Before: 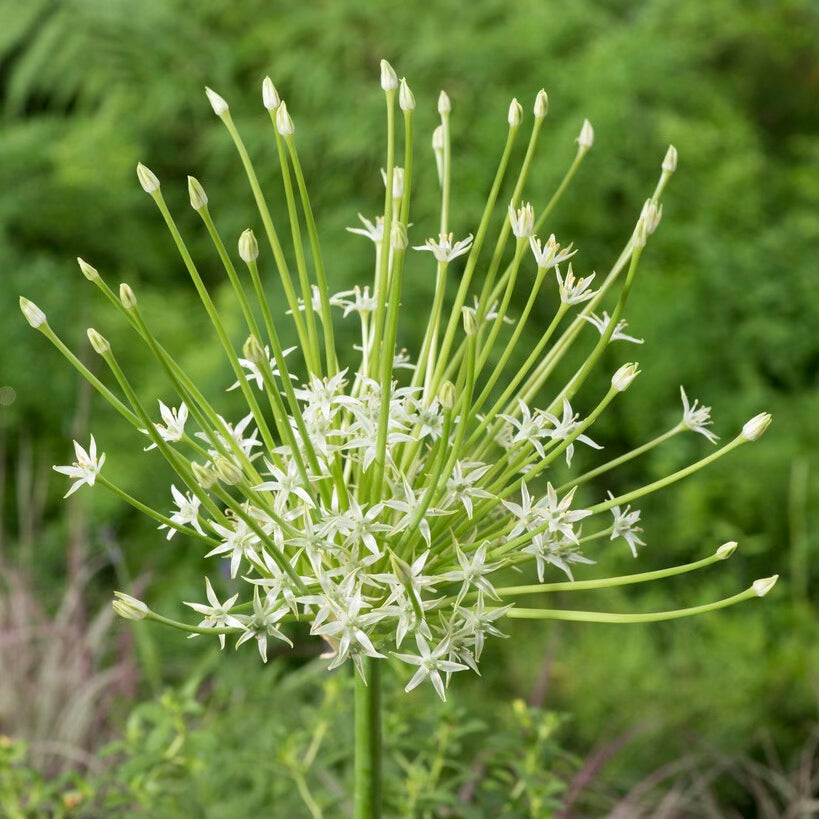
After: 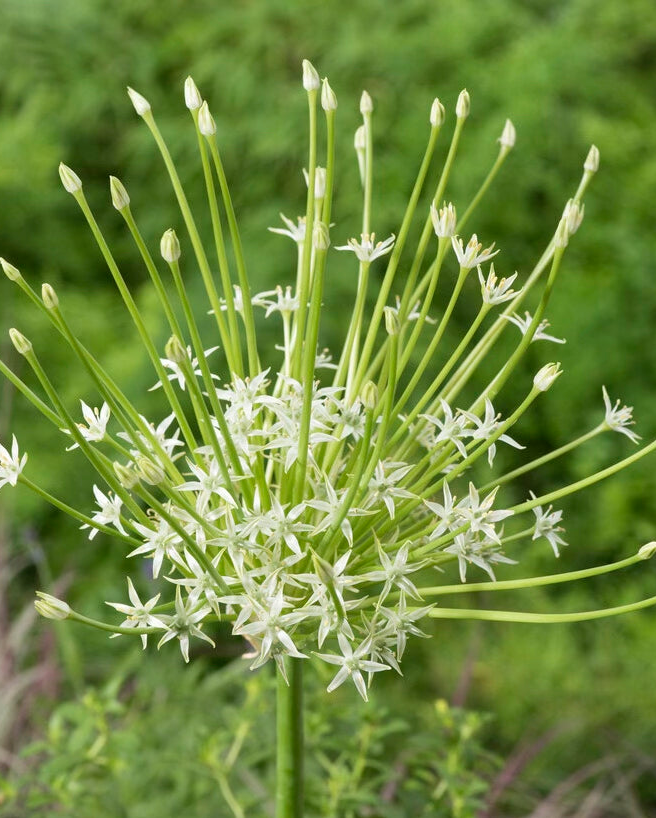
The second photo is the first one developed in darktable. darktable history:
crop and rotate: left 9.597%, right 10.195%
color balance rgb: global vibrance 10%
